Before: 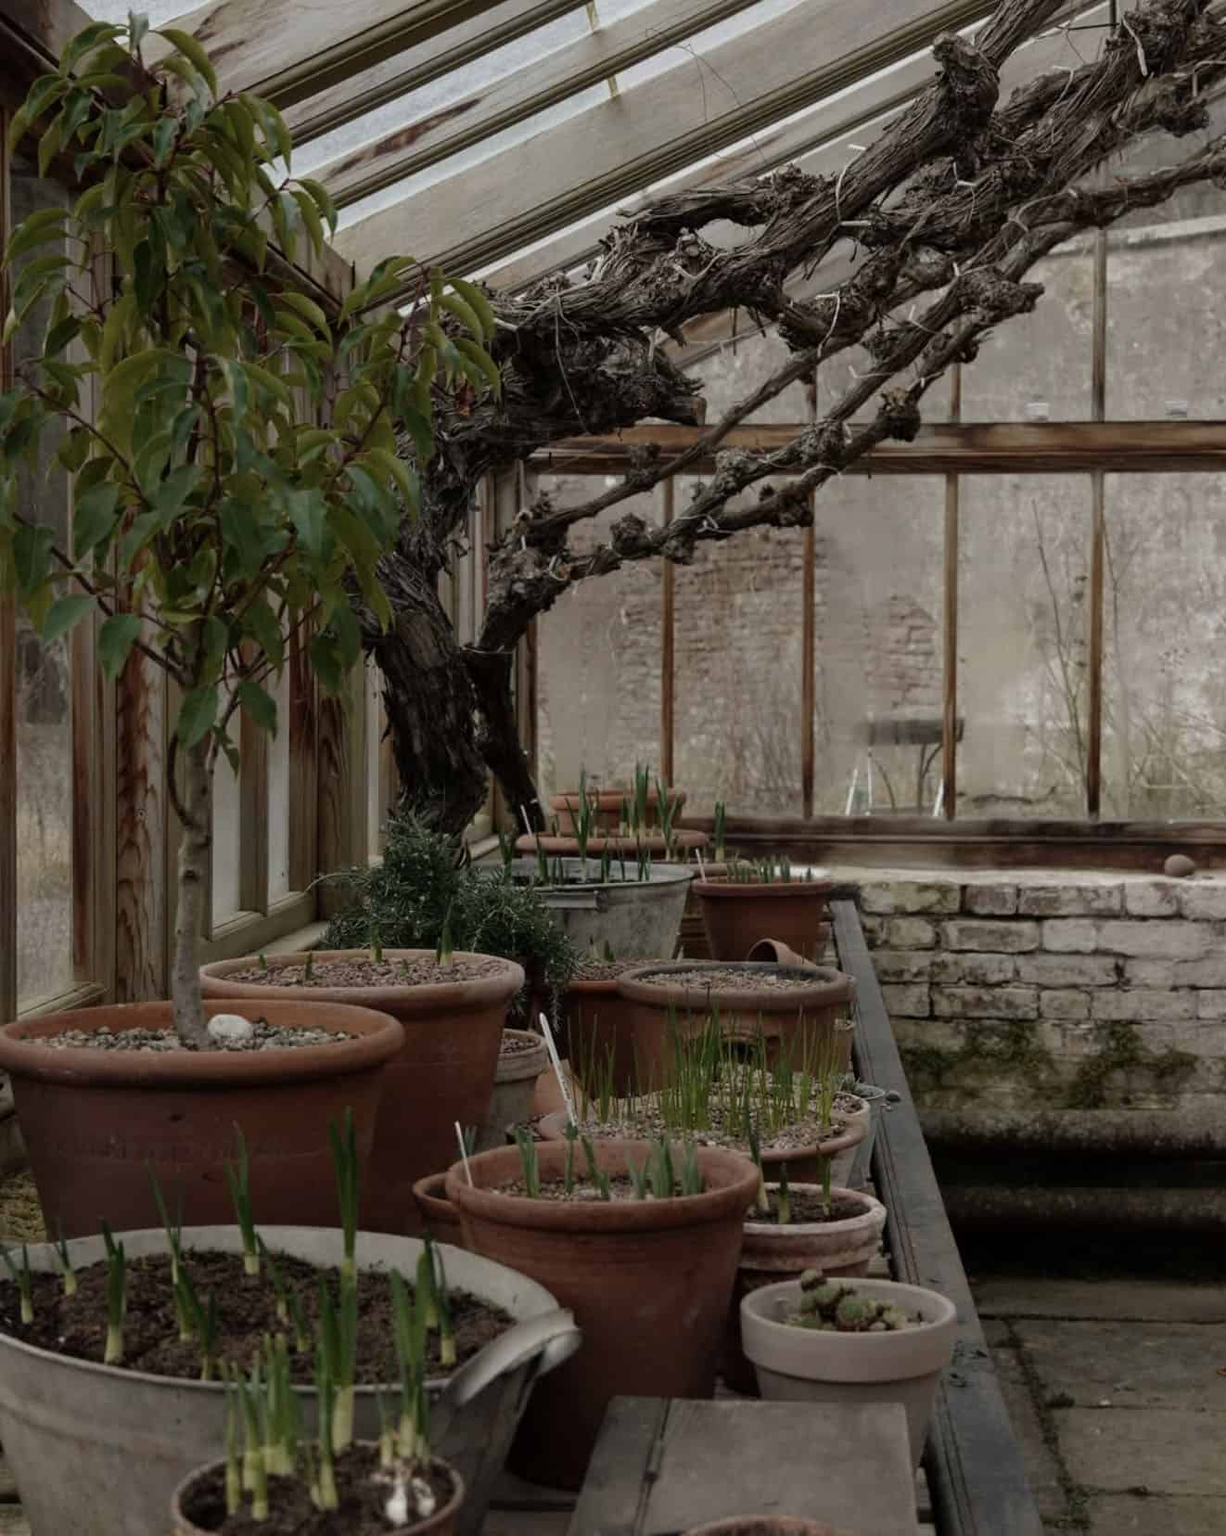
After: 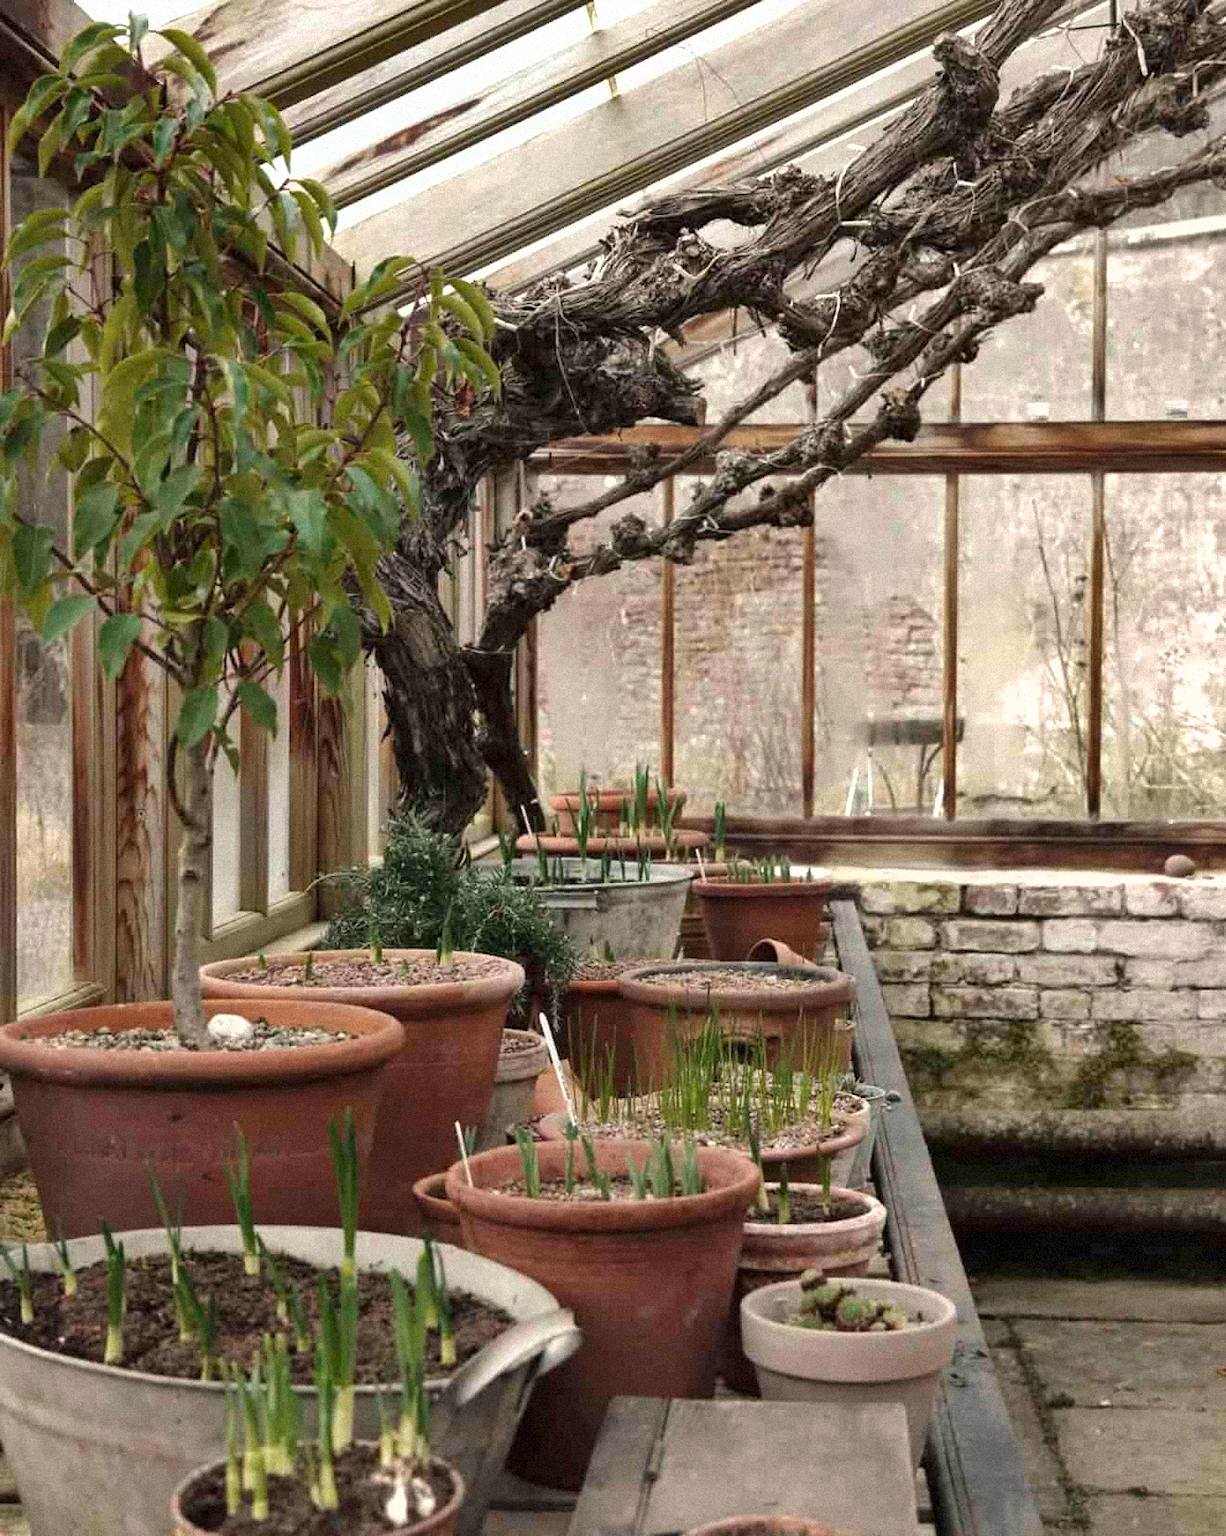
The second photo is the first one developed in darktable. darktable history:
exposure: black level correction 0, exposure 1.379 EV, compensate exposure bias true, compensate highlight preservation false
shadows and highlights: low approximation 0.01, soften with gaussian
white balance: red 1.009, blue 0.985
grain: mid-tones bias 0%
